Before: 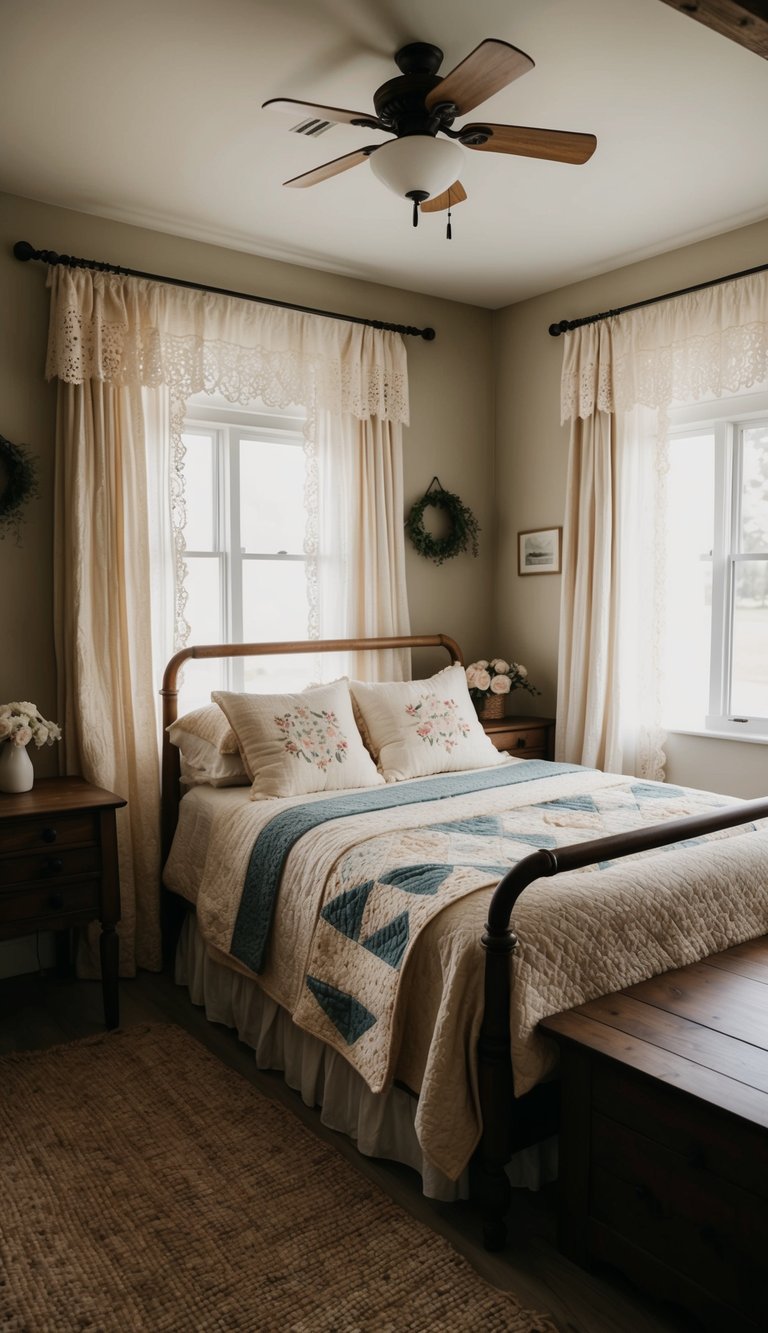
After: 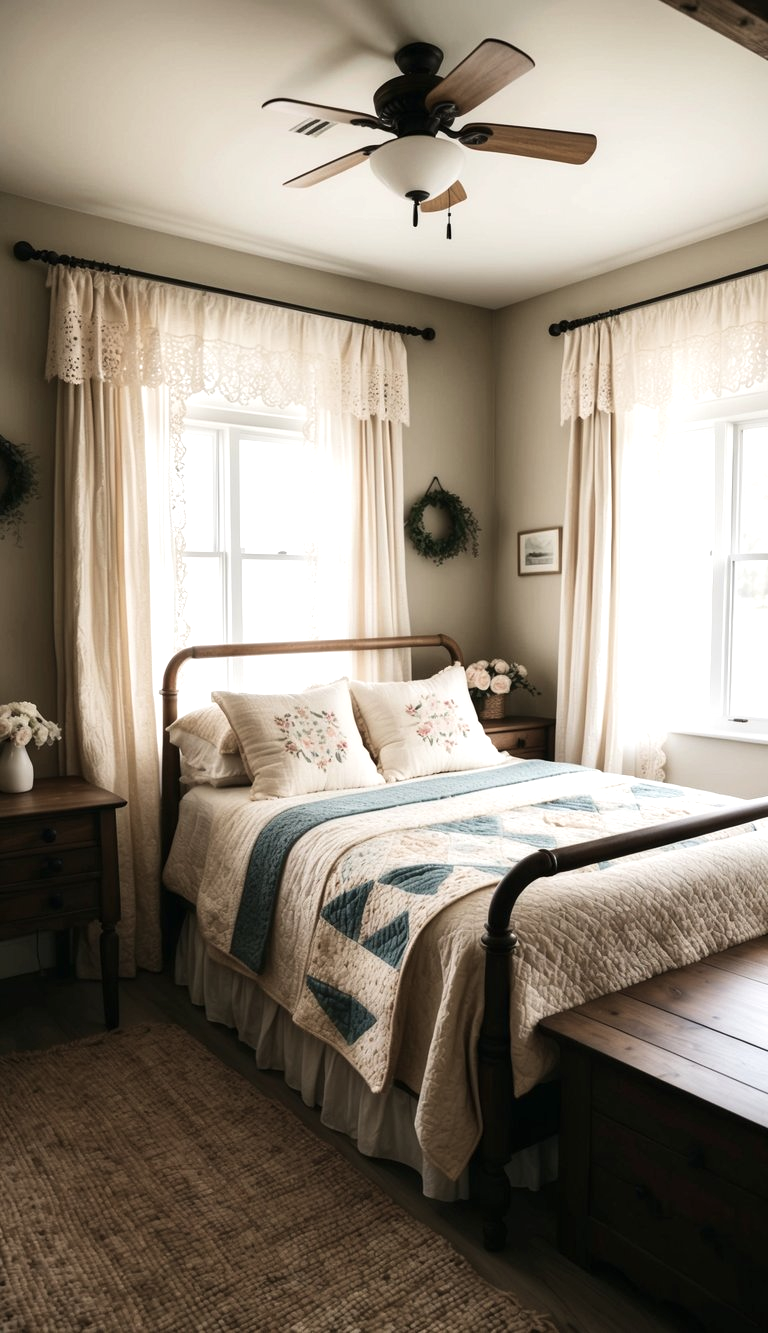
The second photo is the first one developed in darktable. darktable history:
exposure: exposure 0.671 EV, compensate highlight preservation false
velvia: strength 27.6%
contrast brightness saturation: contrast 0.105, saturation -0.36
